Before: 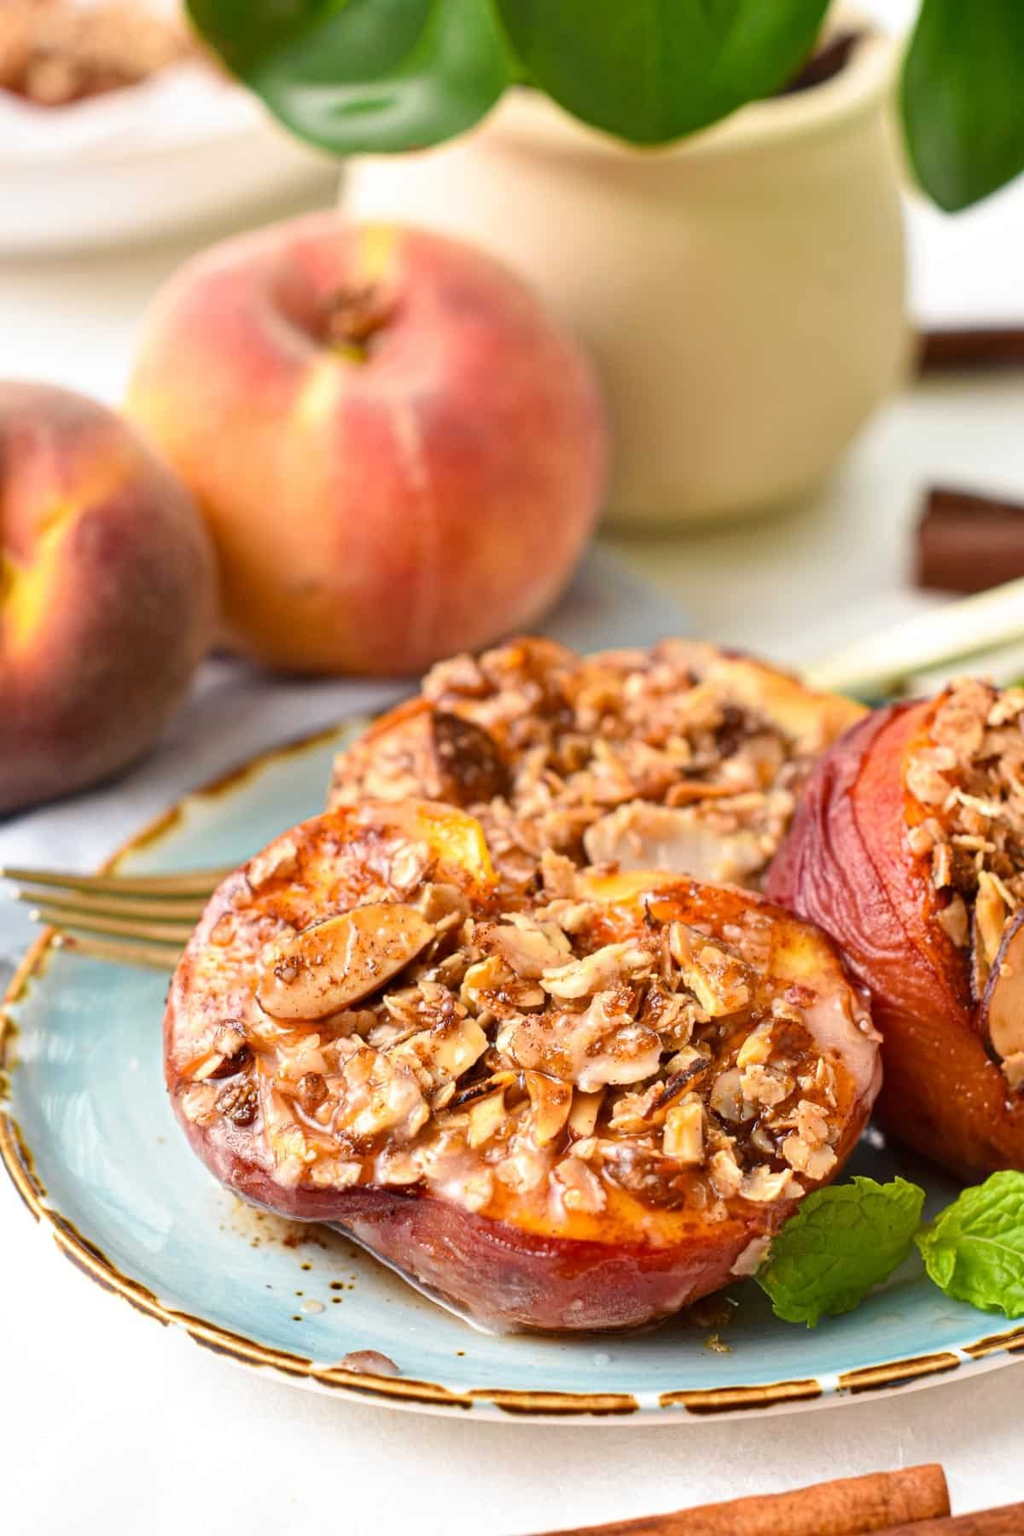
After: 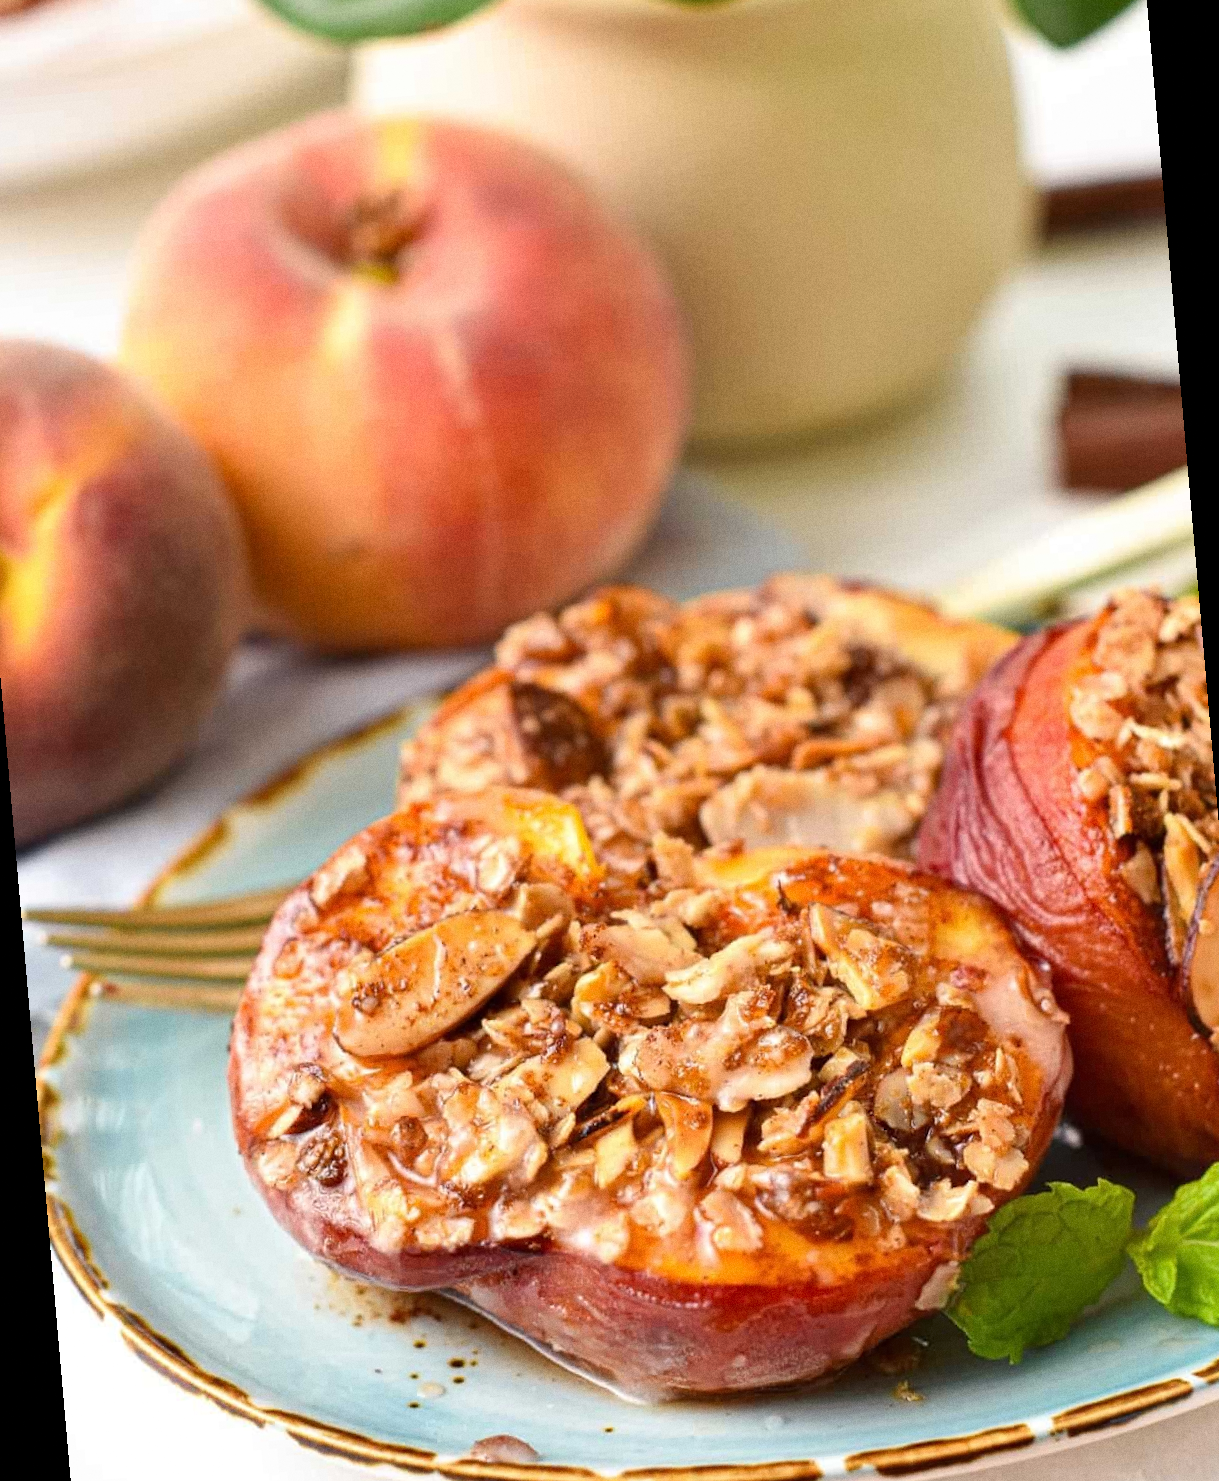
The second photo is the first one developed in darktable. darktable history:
grain: coarseness 7.08 ISO, strength 21.67%, mid-tones bias 59.58%
rotate and perspective: rotation -5°, crop left 0.05, crop right 0.952, crop top 0.11, crop bottom 0.89
